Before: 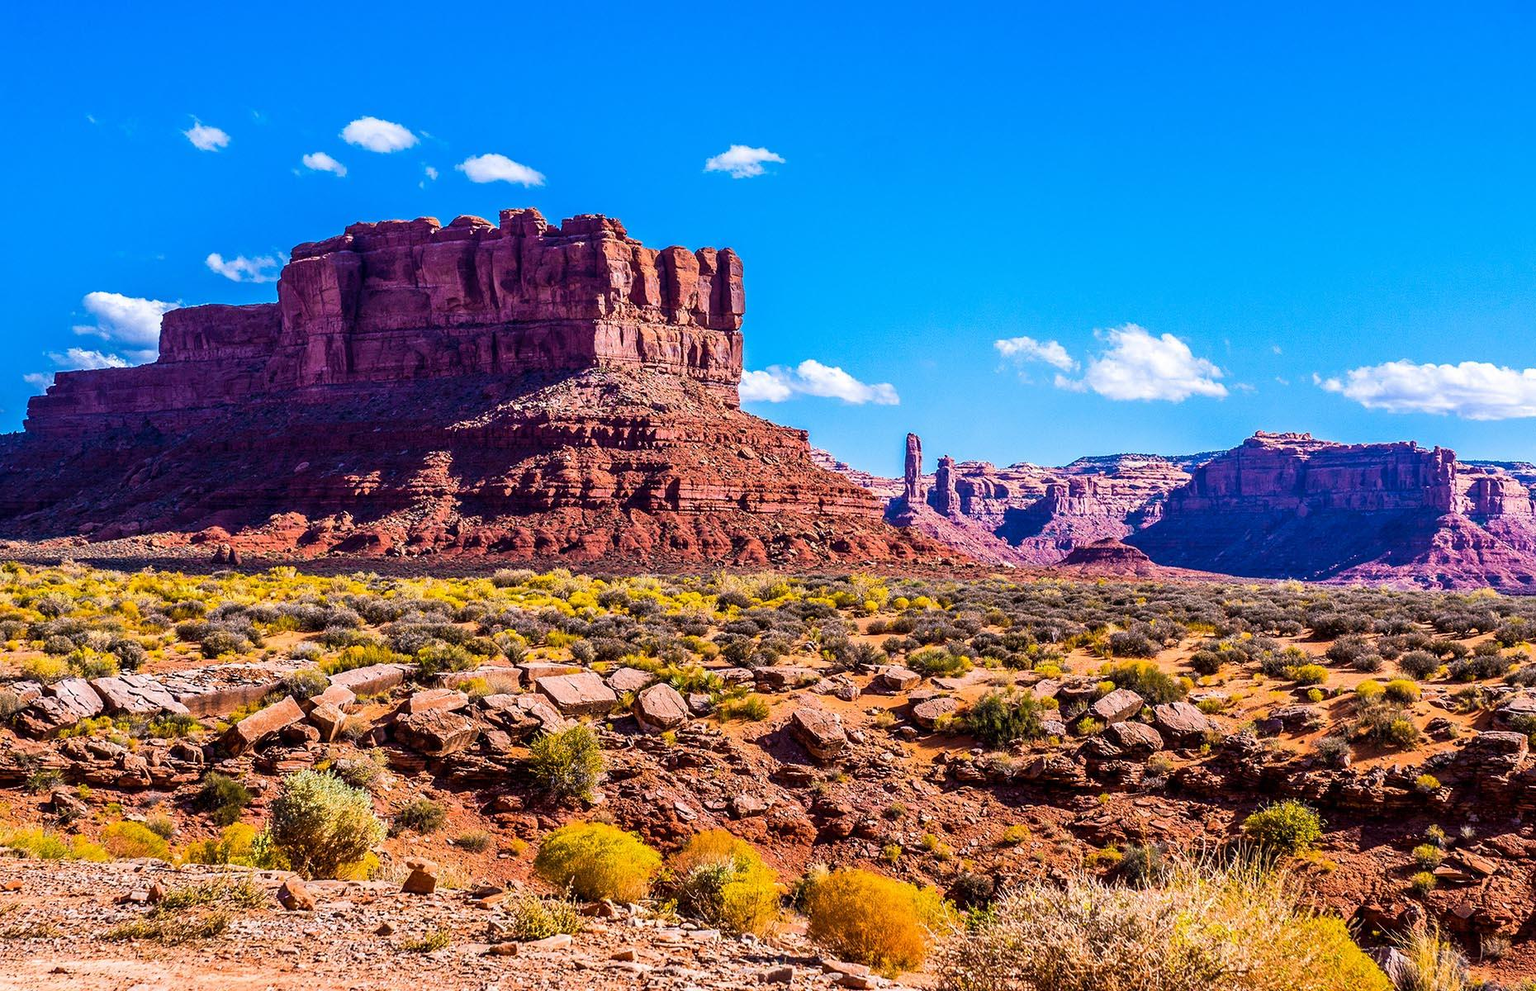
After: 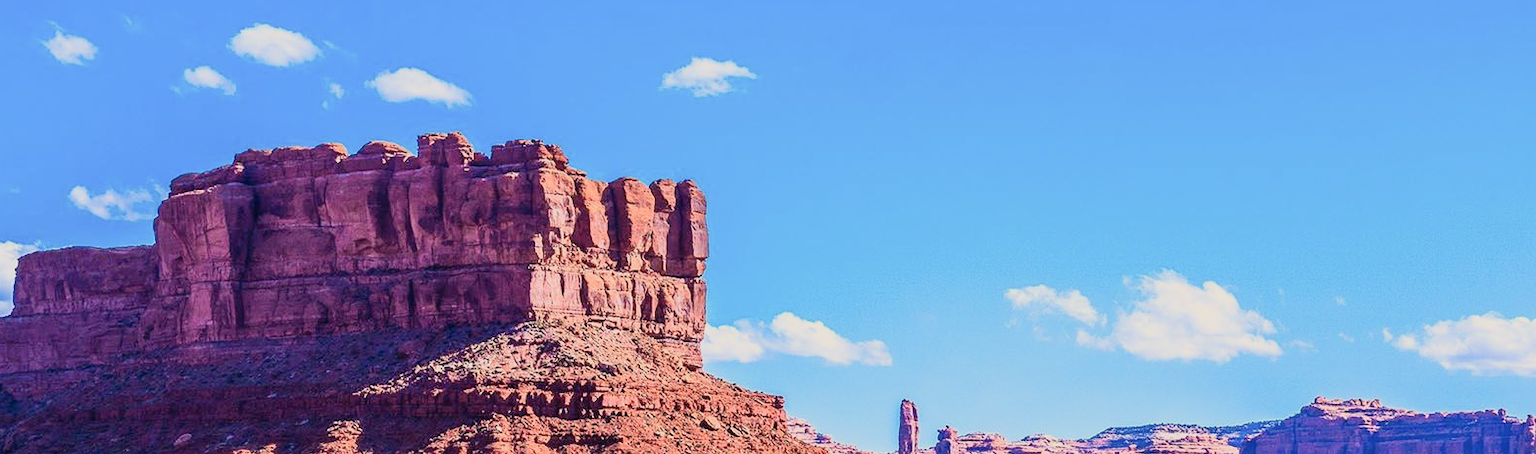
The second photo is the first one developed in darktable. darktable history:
contrast brightness saturation: contrast 0.235, brightness 0.25, saturation 0.391
exposure: exposure -0.04 EV, compensate exposure bias true, compensate highlight preservation false
crop and rotate: left 9.661%, top 9.756%, right 6.053%, bottom 51.569%
filmic rgb: middle gray luminance 4.38%, black relative exposure -13.02 EV, white relative exposure 5.03 EV, target black luminance 0%, hardness 5.15, latitude 59.53%, contrast 0.754, highlights saturation mix 3.81%, shadows ↔ highlights balance 25.82%
color balance rgb: highlights gain › chroma 3.01%, highlights gain › hue 75.51°, perceptual saturation grading › global saturation -27.488%
